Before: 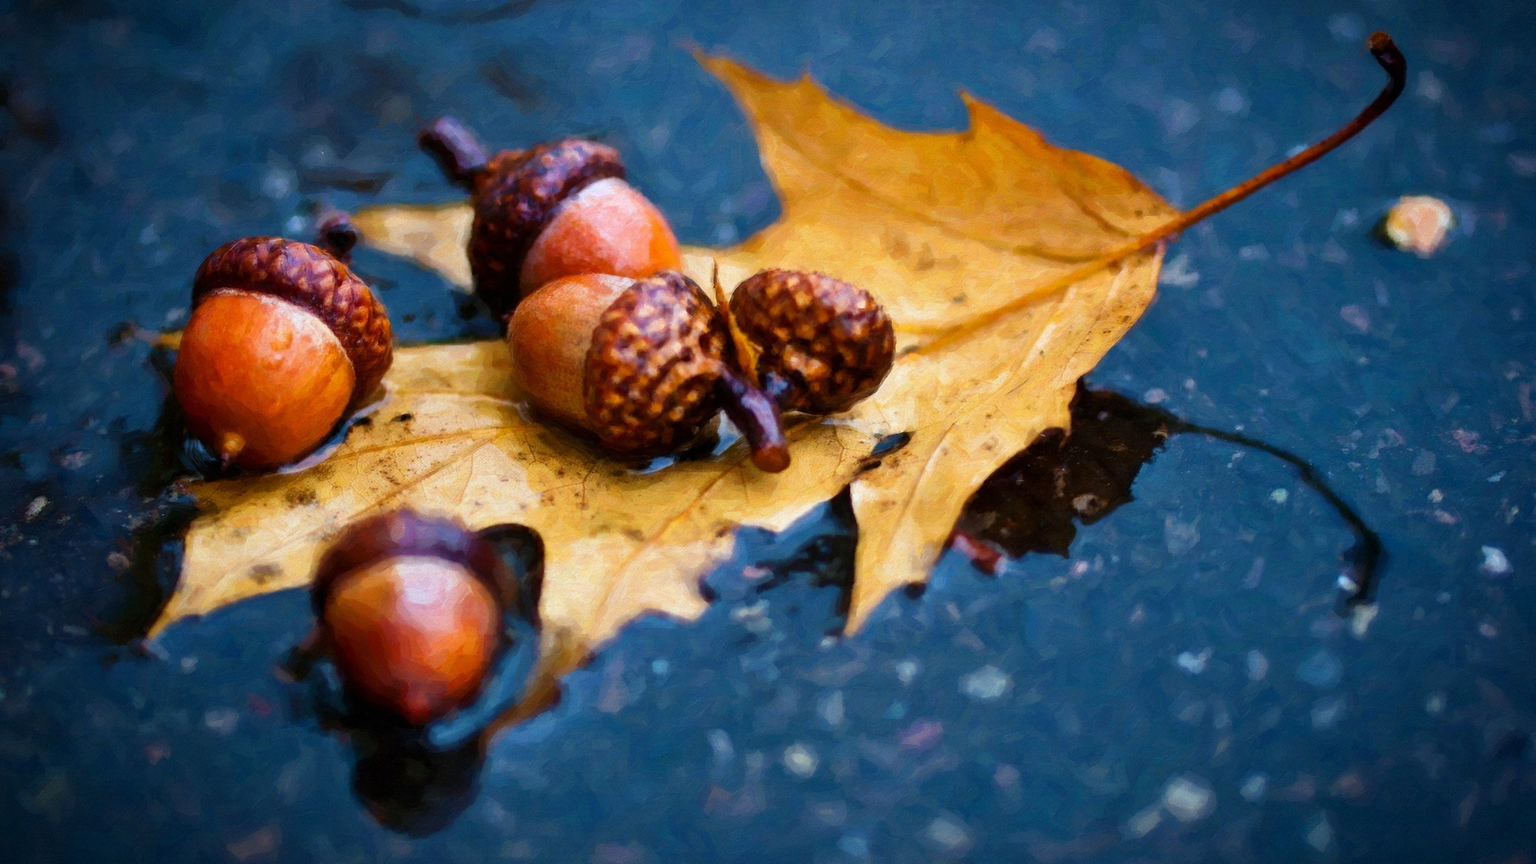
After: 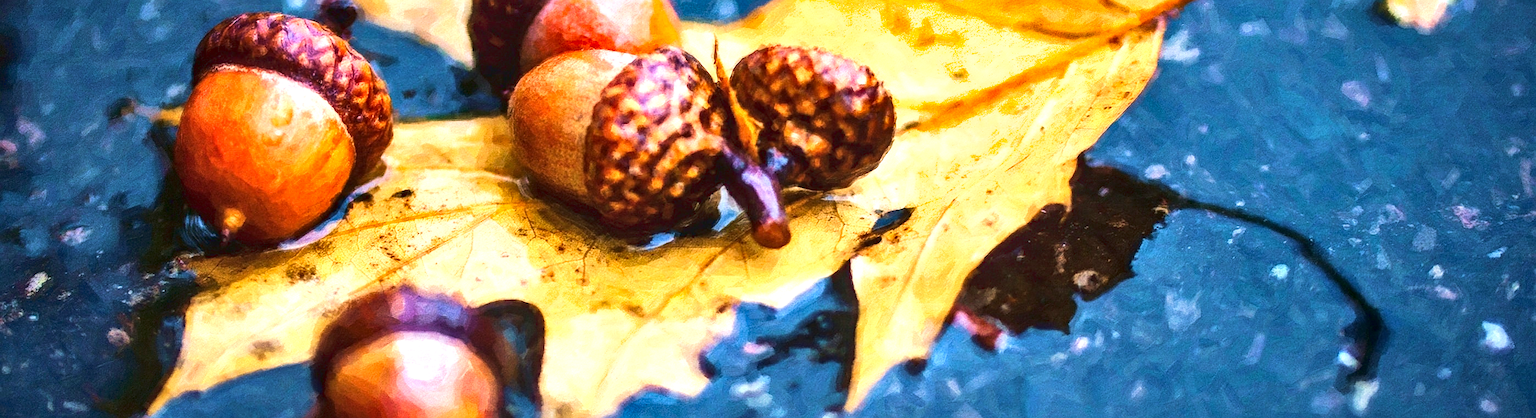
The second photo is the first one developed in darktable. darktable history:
exposure: exposure 1 EV, compensate highlight preservation false
tone curve: curves: ch0 [(0, 0.032) (0.181, 0.156) (0.751, 0.829) (1, 1)], color space Lab, linked channels, preserve colors none
crop and rotate: top 26.056%, bottom 25.543%
sharpen: on, module defaults
velvia: on, module defaults
local contrast: on, module defaults
shadows and highlights: soften with gaussian
